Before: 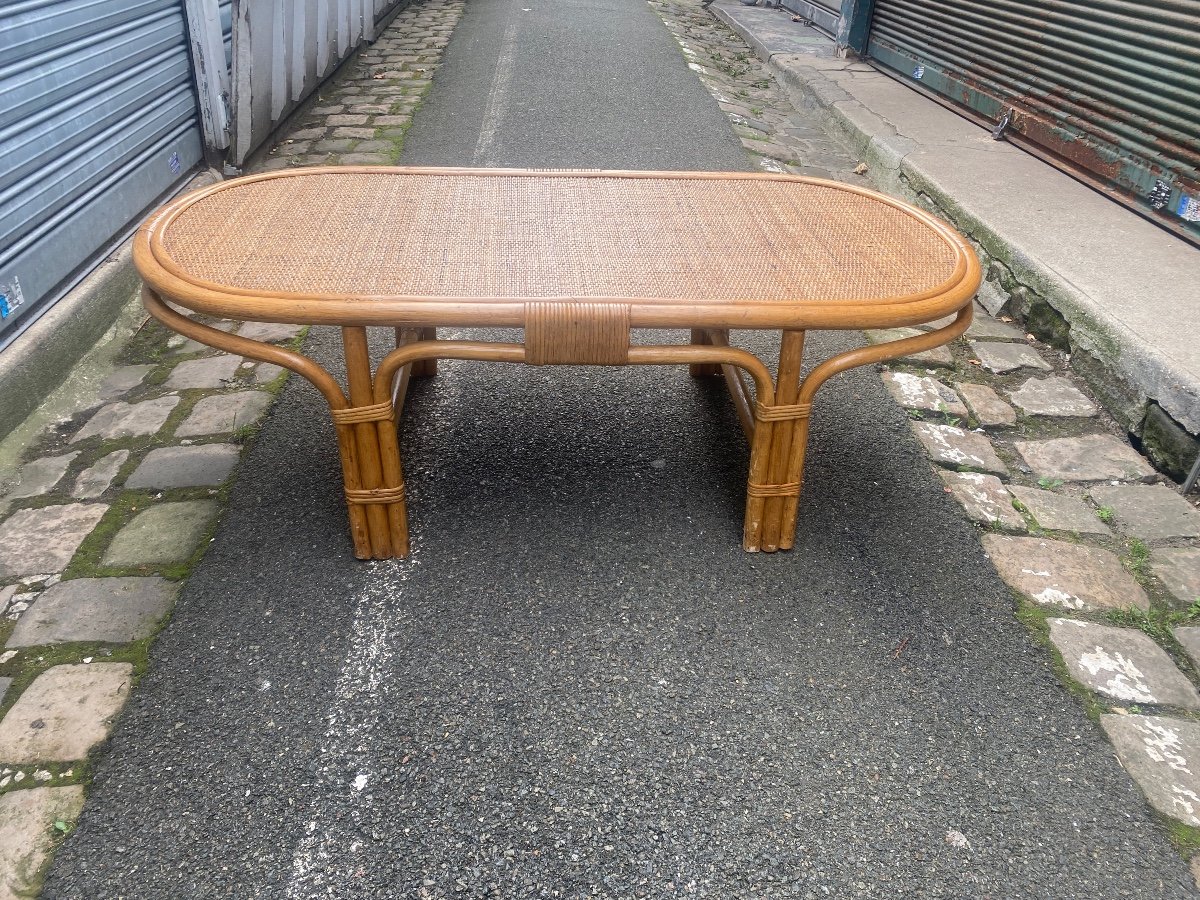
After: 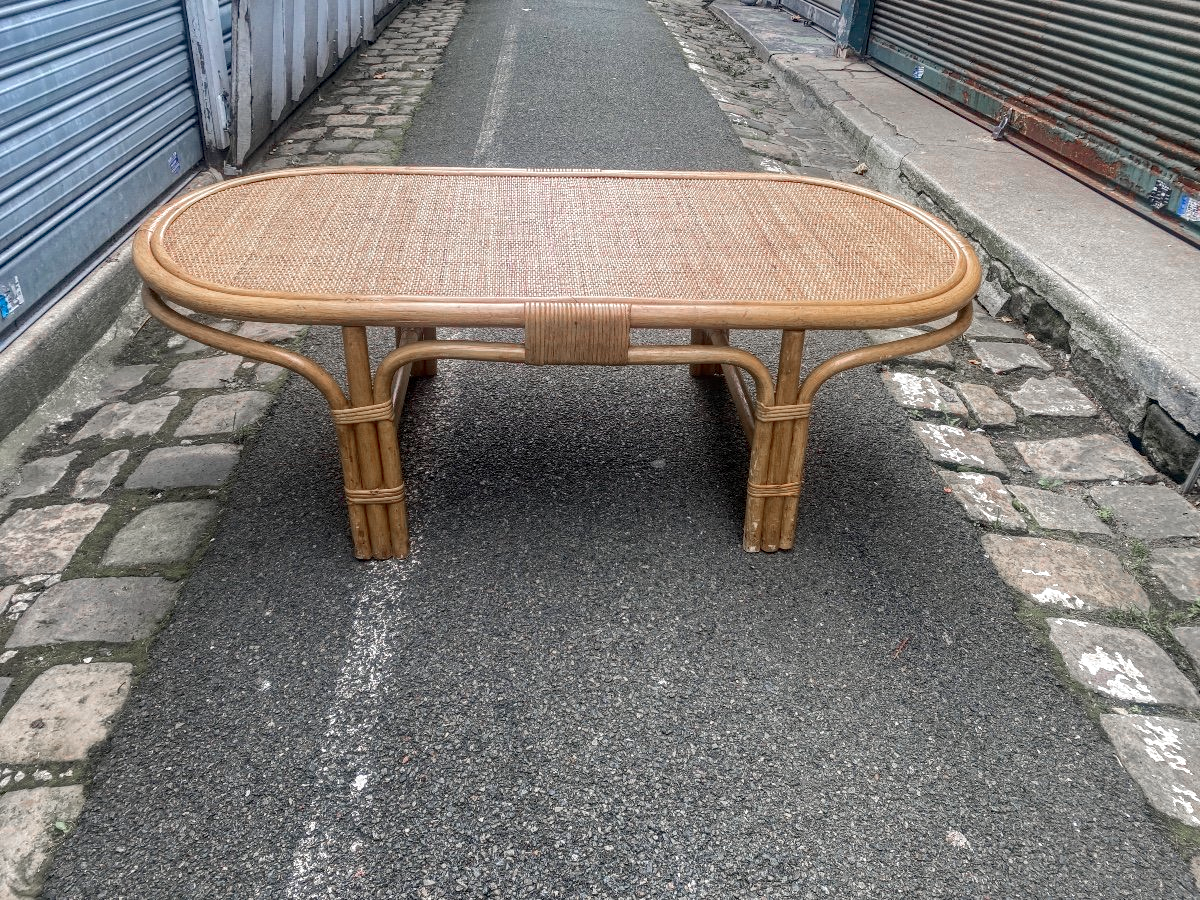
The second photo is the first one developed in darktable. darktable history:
tone equalizer: edges refinement/feathering 500, mask exposure compensation -1.57 EV, preserve details no
haze removal: strength 0.3, distance 0.249, compatibility mode true
local contrast: highlights 5%, shadows 4%, detail 133%
color zones: curves: ch1 [(0, 0.708) (0.088, 0.648) (0.245, 0.187) (0.429, 0.326) (0.571, 0.498) (0.714, 0.5) (0.857, 0.5) (1, 0.708)]
